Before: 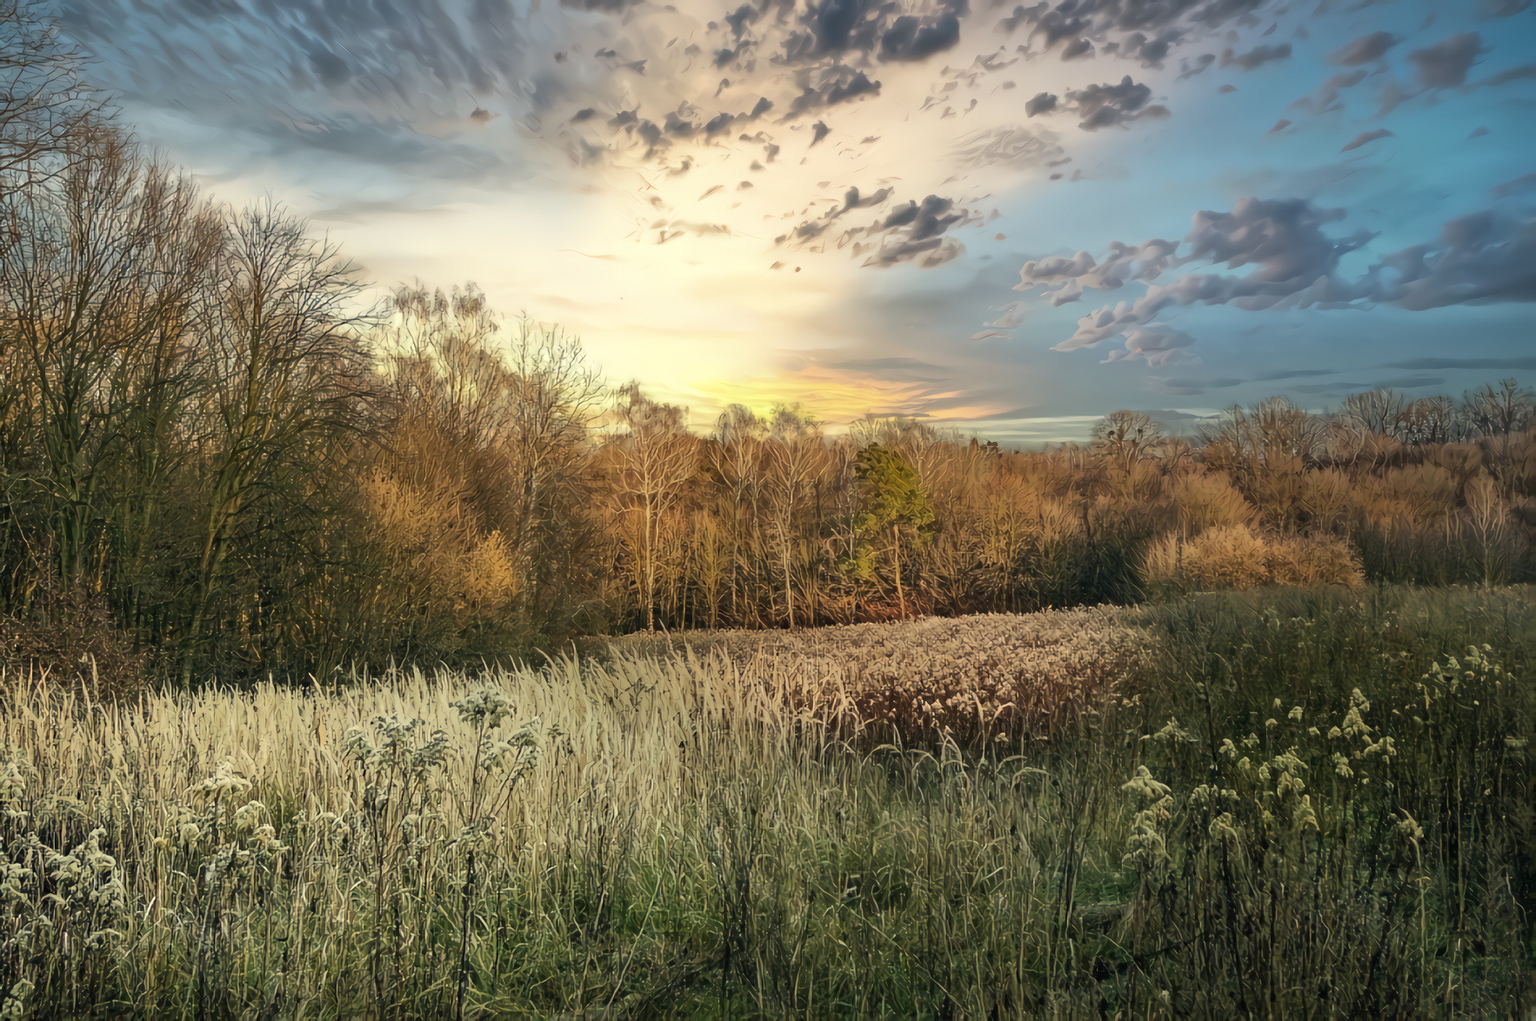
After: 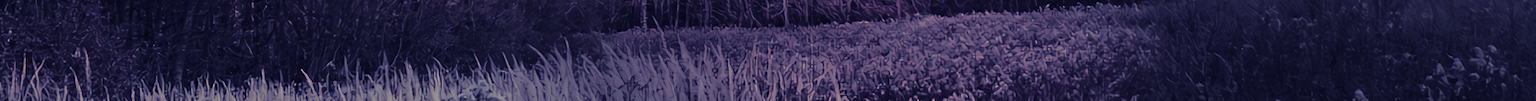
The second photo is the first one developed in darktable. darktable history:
rotate and perspective: rotation 0.192°, lens shift (horizontal) -0.015, crop left 0.005, crop right 0.996, crop top 0.006, crop bottom 0.99
split-toning: shadows › hue 242.67°, shadows › saturation 0.733, highlights › hue 45.33°, highlights › saturation 0.667, balance -53.304, compress 21.15%
crop and rotate: top 59.084%, bottom 30.916%
tone curve: curves: ch0 [(0, 0) (0.003, 0.029) (0.011, 0.034) (0.025, 0.044) (0.044, 0.057) (0.069, 0.07) (0.1, 0.084) (0.136, 0.104) (0.177, 0.127) (0.224, 0.156) (0.277, 0.192) (0.335, 0.236) (0.399, 0.284) (0.468, 0.339) (0.543, 0.393) (0.623, 0.454) (0.709, 0.541) (0.801, 0.65) (0.898, 0.766) (1, 1)], preserve colors none
